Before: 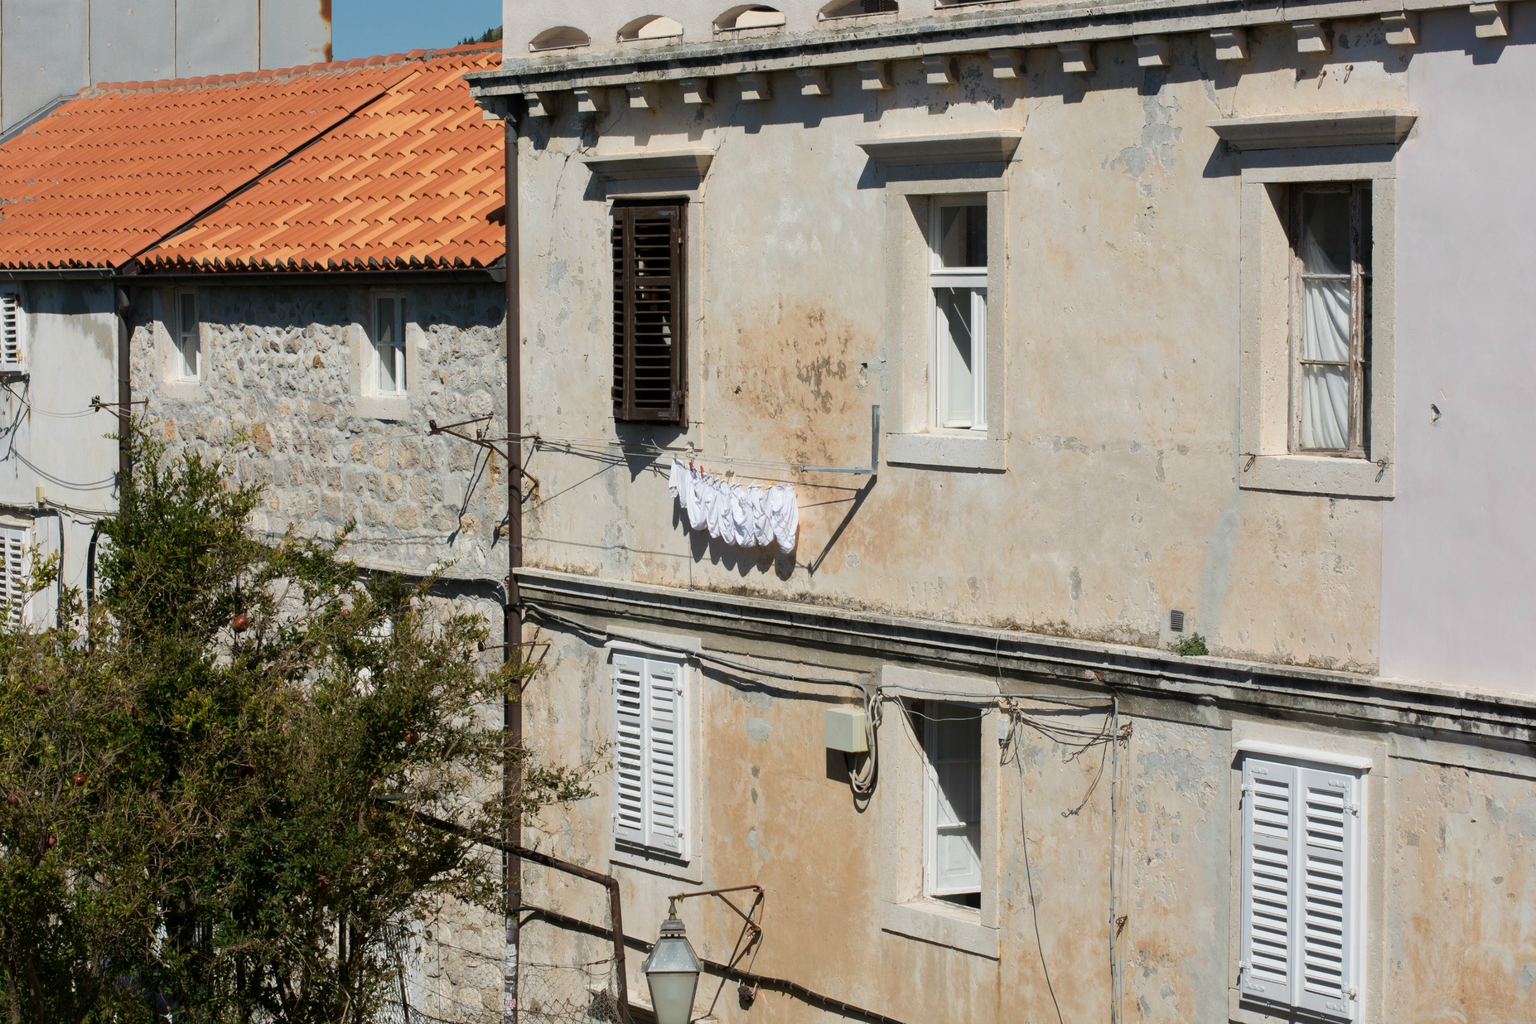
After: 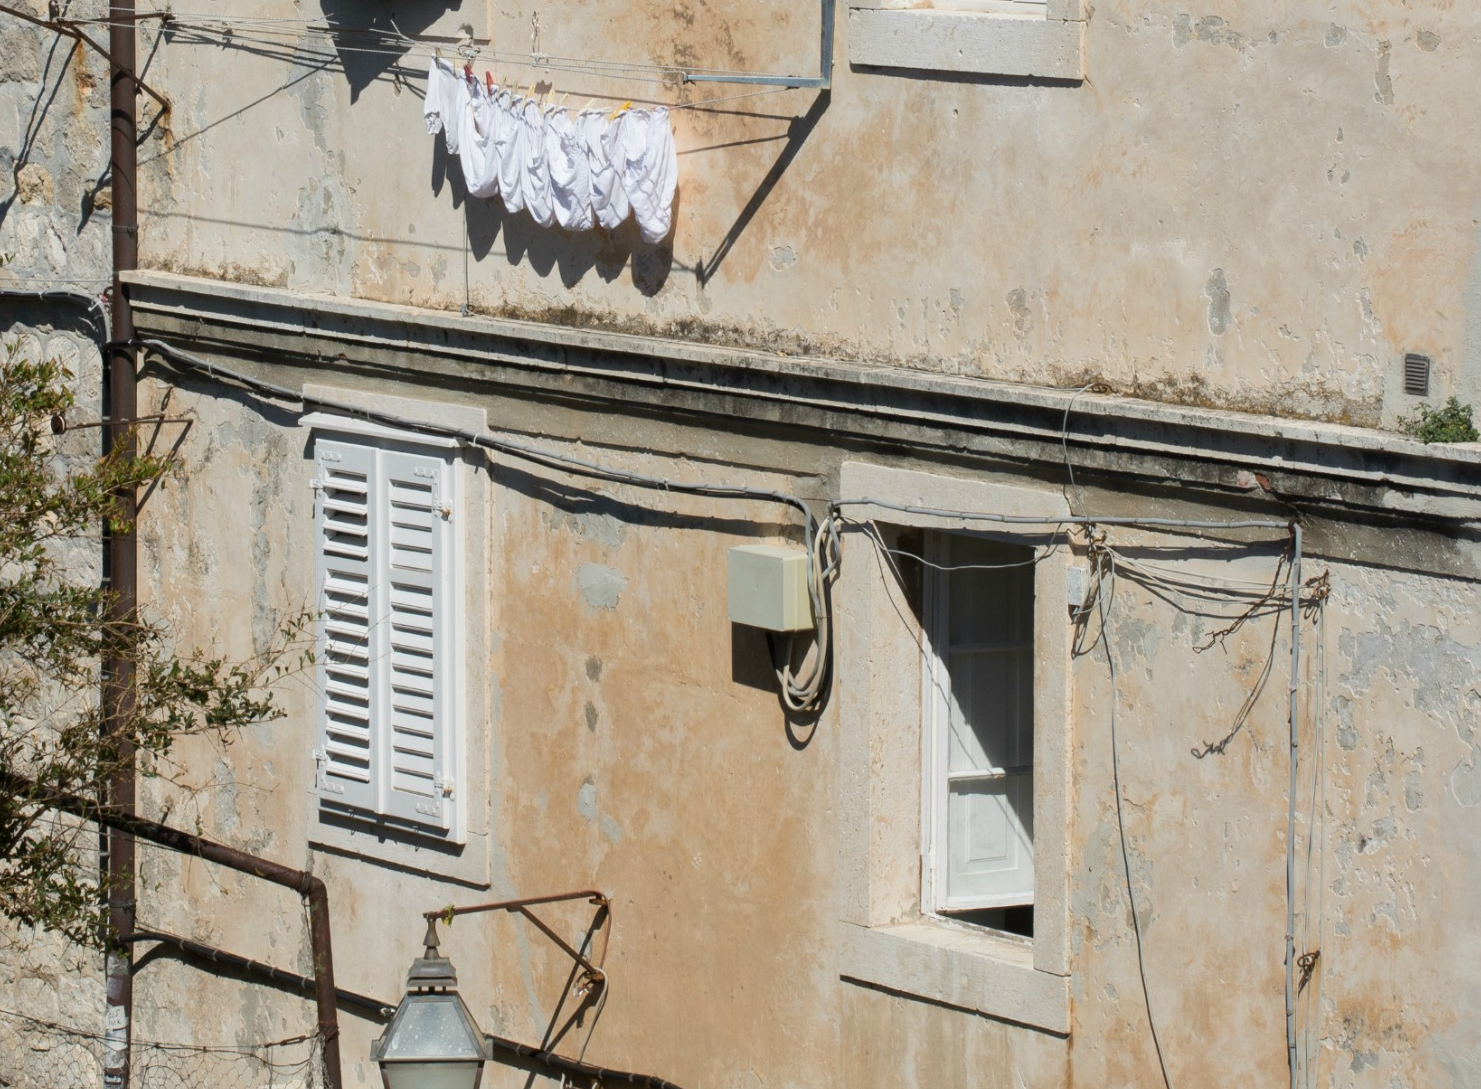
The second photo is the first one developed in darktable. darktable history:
crop: left 29.413%, top 41.928%, right 21.188%, bottom 3.5%
